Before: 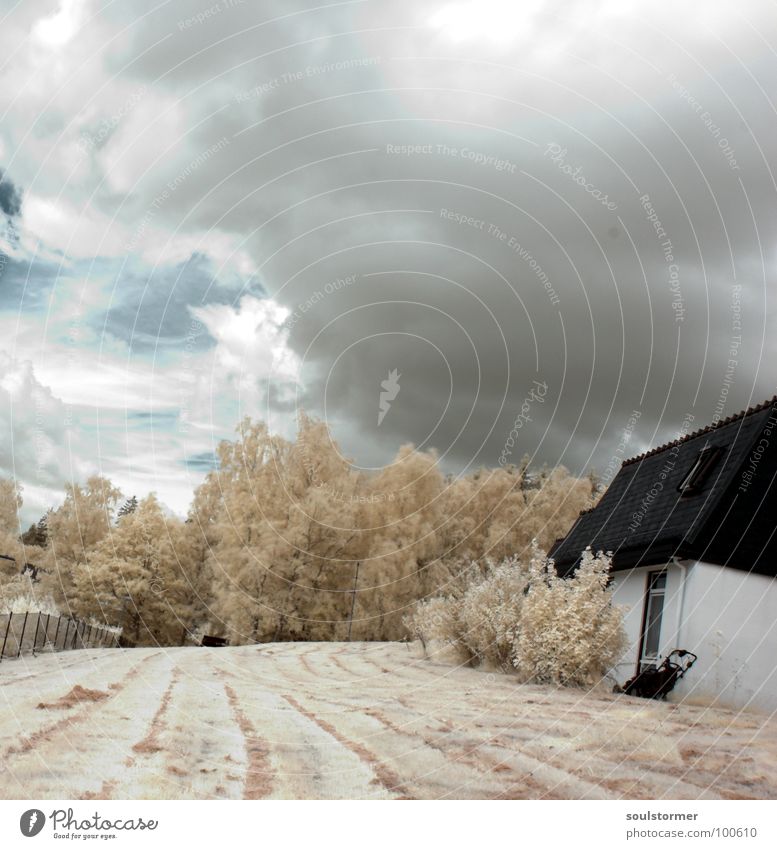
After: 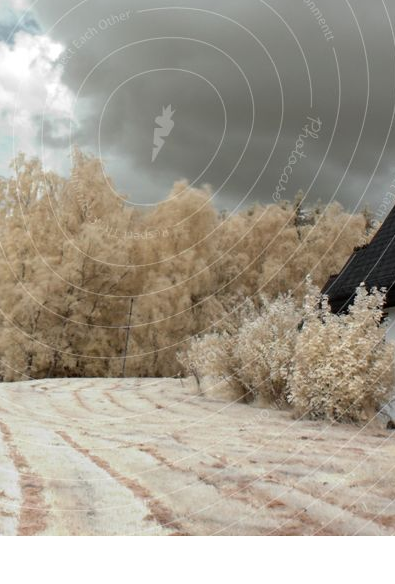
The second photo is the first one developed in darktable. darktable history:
crop and rotate: left 29.214%, top 31.165%, right 19.829%
